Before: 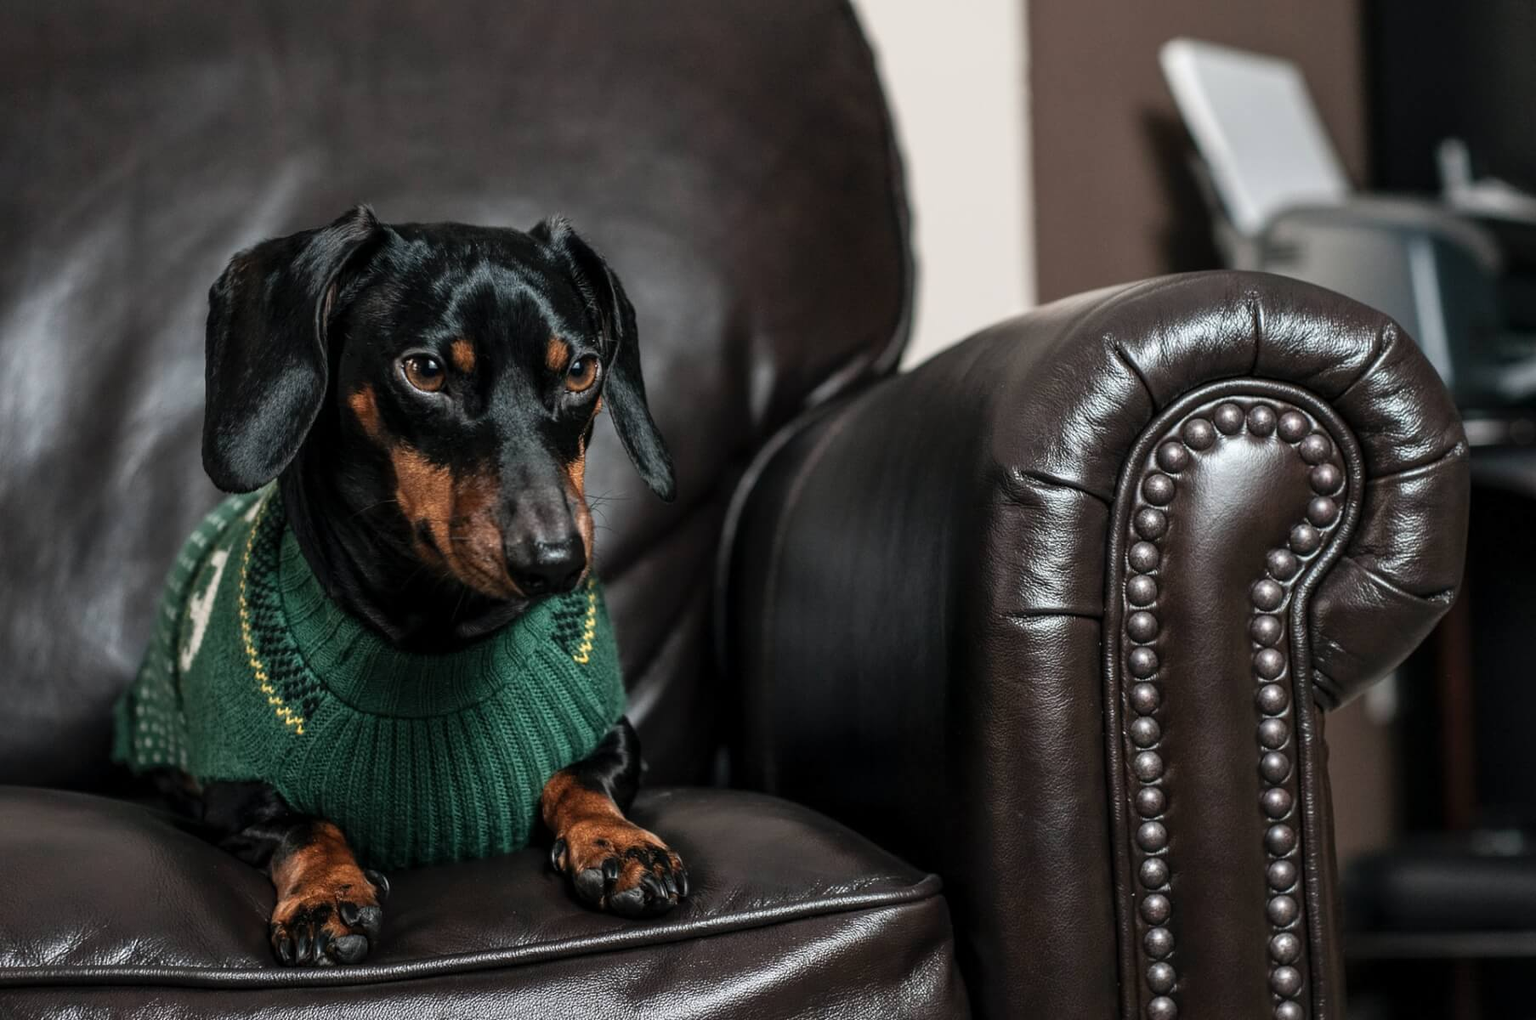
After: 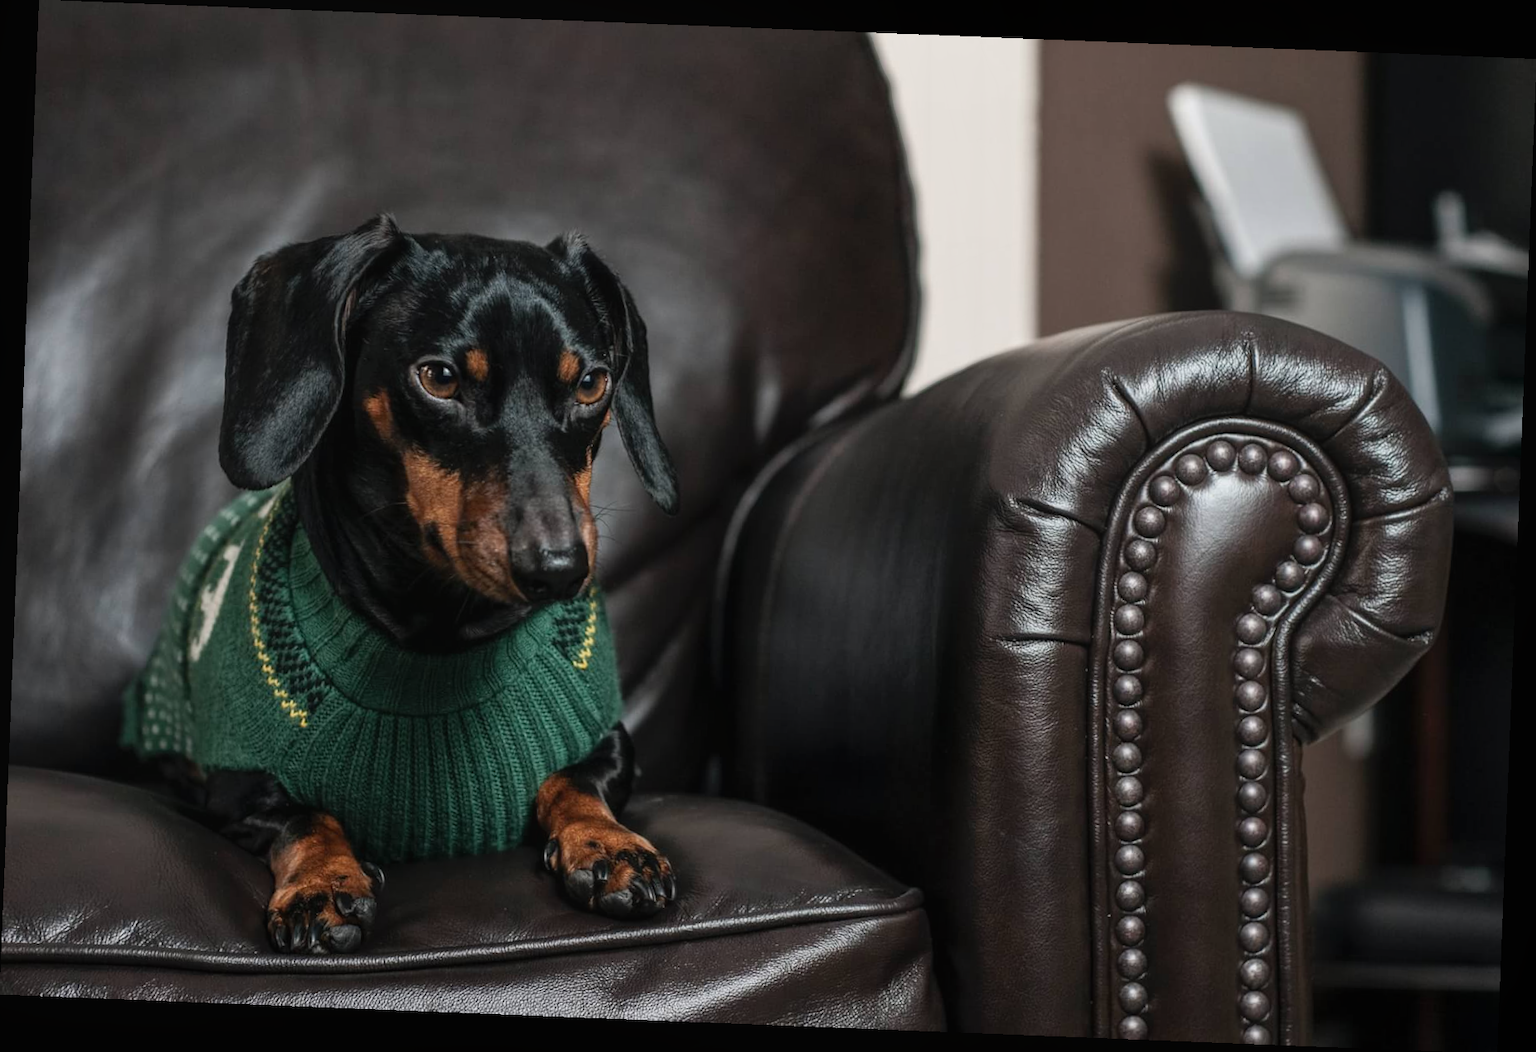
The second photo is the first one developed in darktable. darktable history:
contrast equalizer: octaves 7, y [[0.6 ×6], [0.55 ×6], [0 ×6], [0 ×6], [0 ×6]], mix -0.3
rotate and perspective: rotation 2.27°, automatic cropping off
tone equalizer: on, module defaults
